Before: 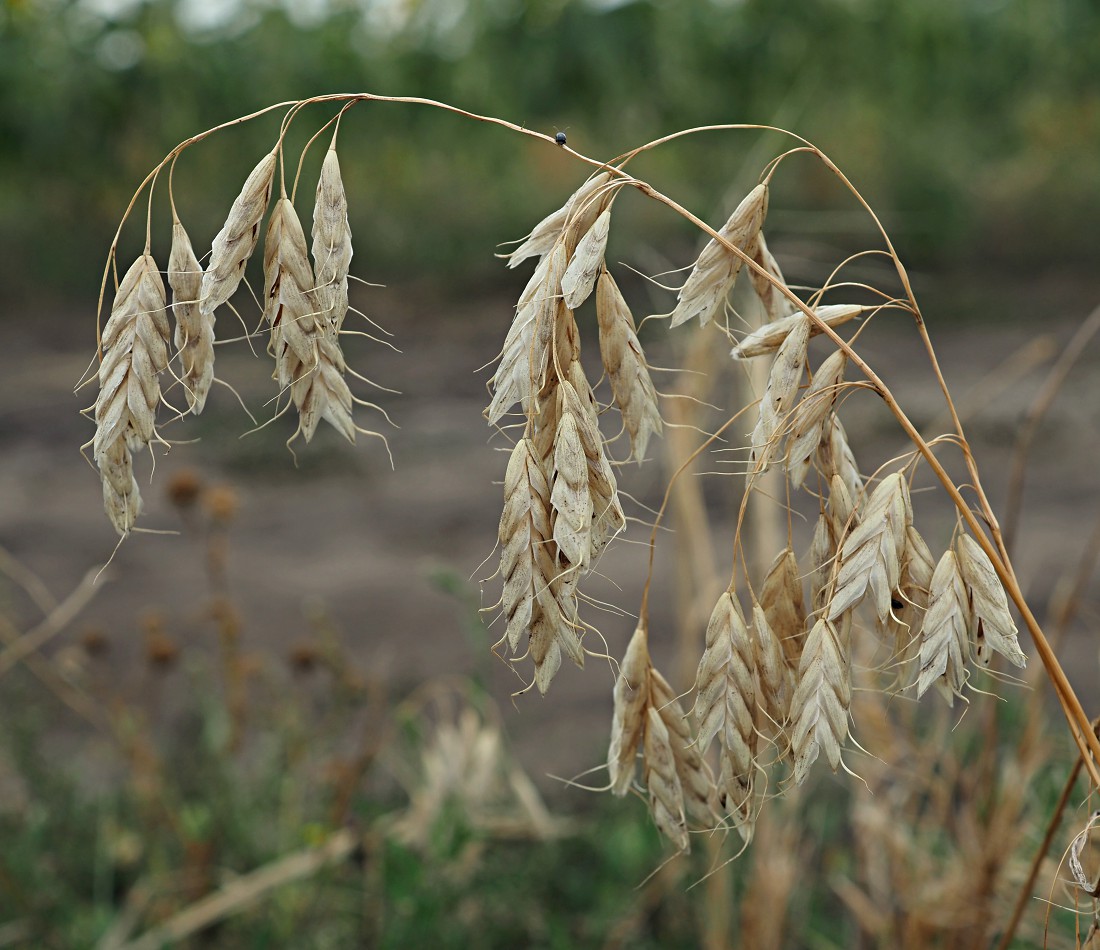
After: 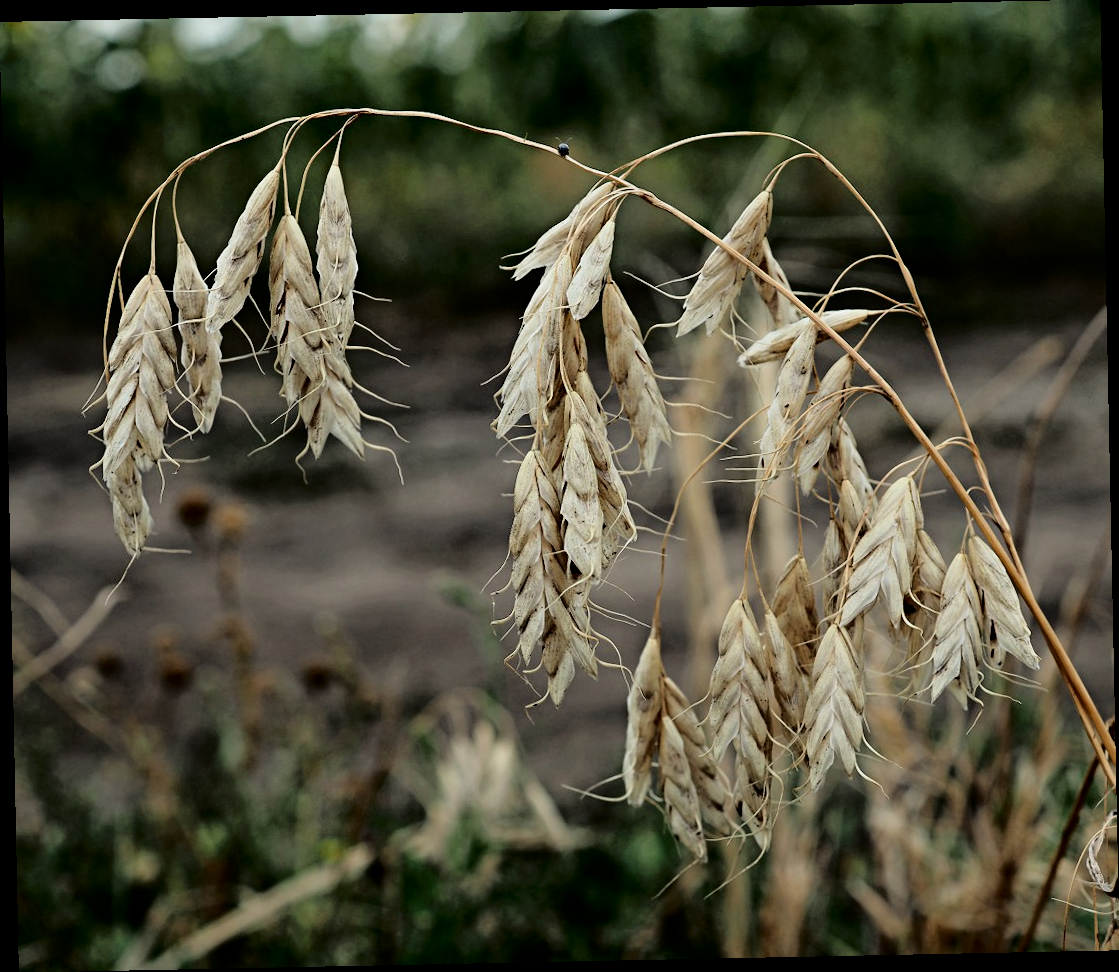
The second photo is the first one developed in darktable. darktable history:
fill light: exposure -2 EV, width 8.6
filmic rgb: black relative exposure -4 EV, white relative exposure 3 EV, hardness 3.02, contrast 1.4
rotate and perspective: rotation -1.17°, automatic cropping off
tone equalizer: on, module defaults
